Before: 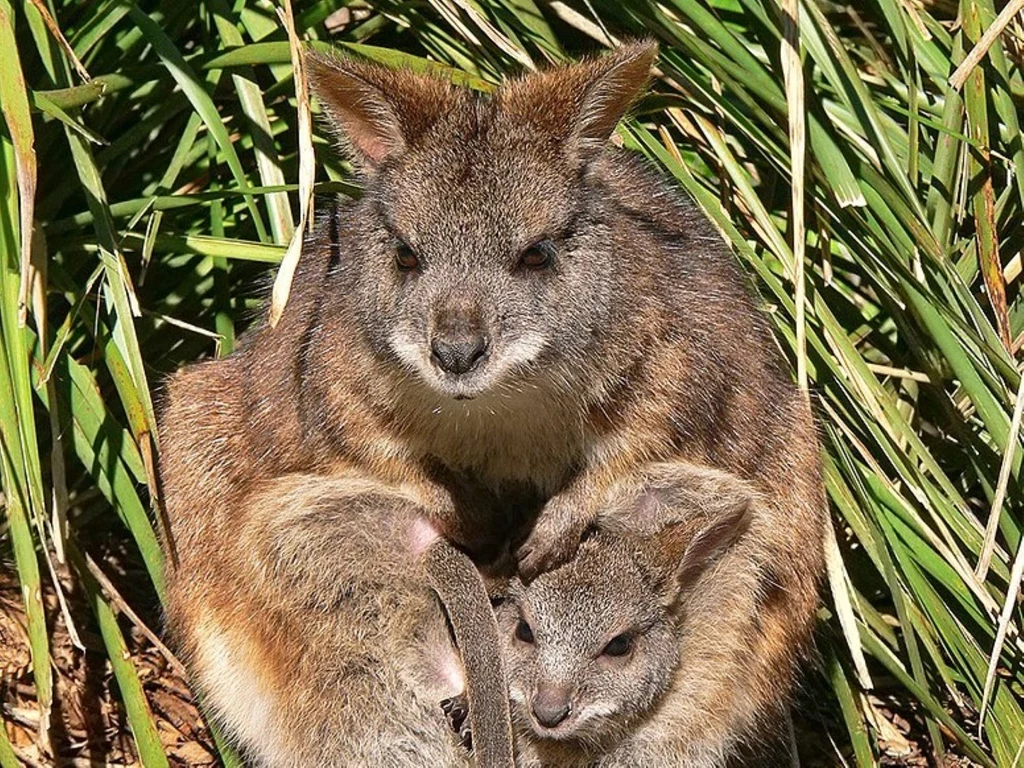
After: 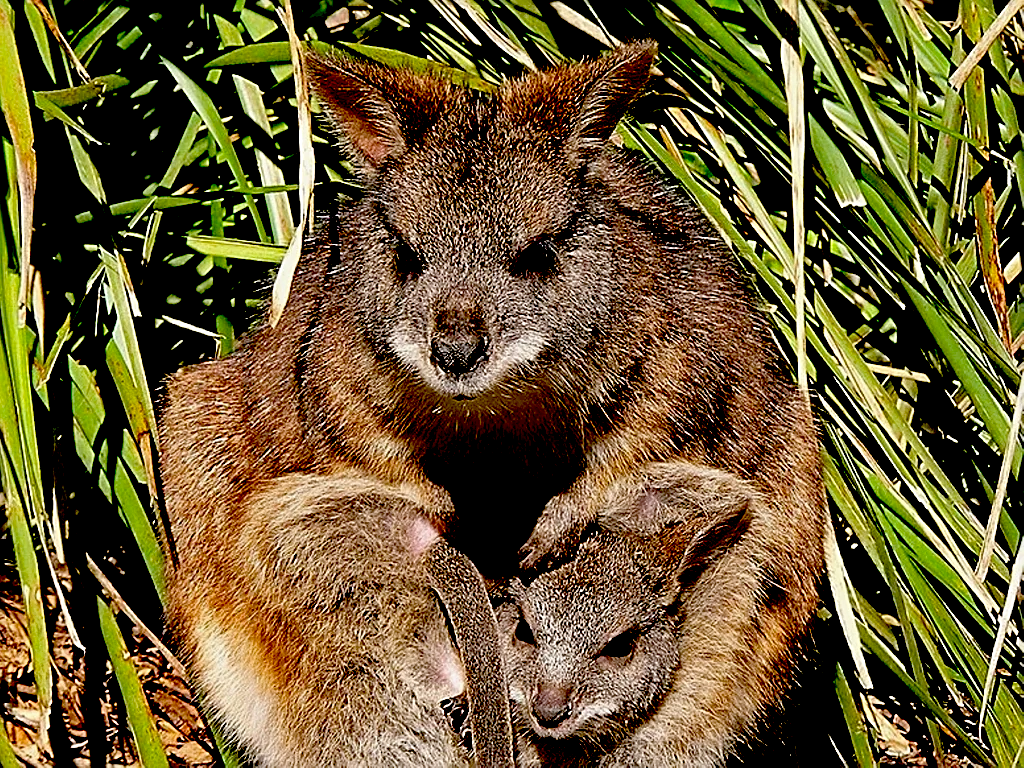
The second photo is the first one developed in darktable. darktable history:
exposure: black level correction 0.1, exposure -0.092 EV, compensate highlight preservation false
sharpen: on, module defaults
